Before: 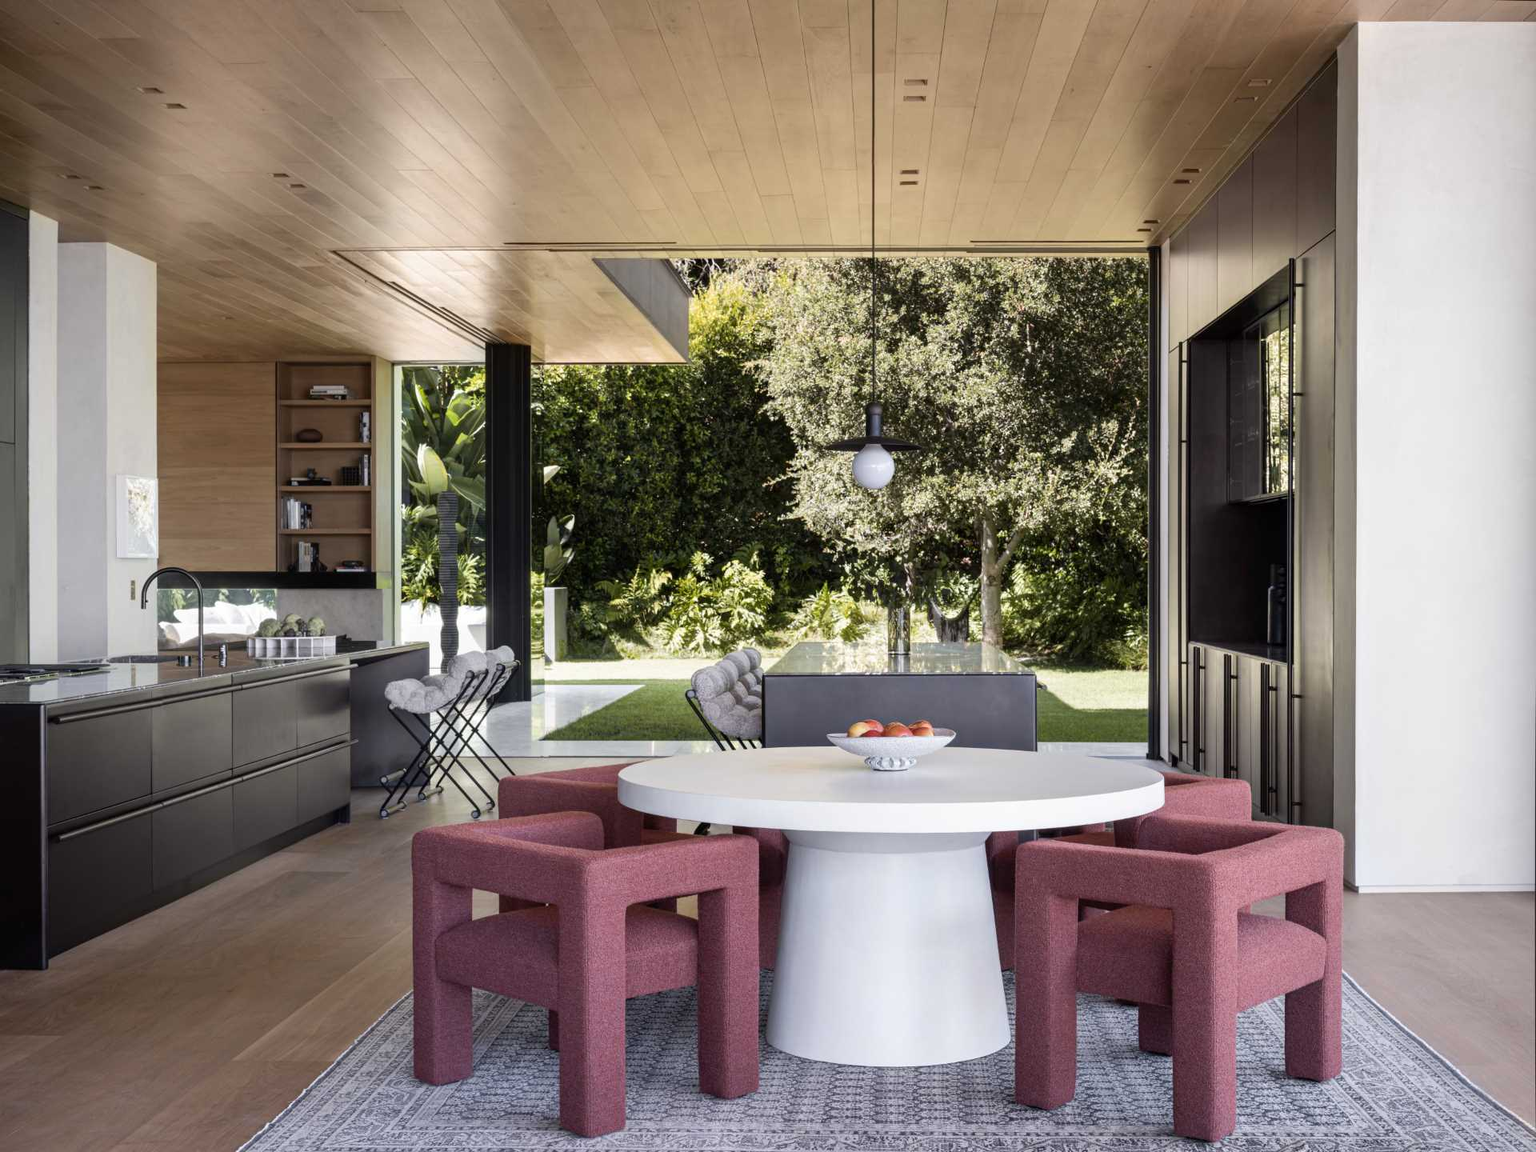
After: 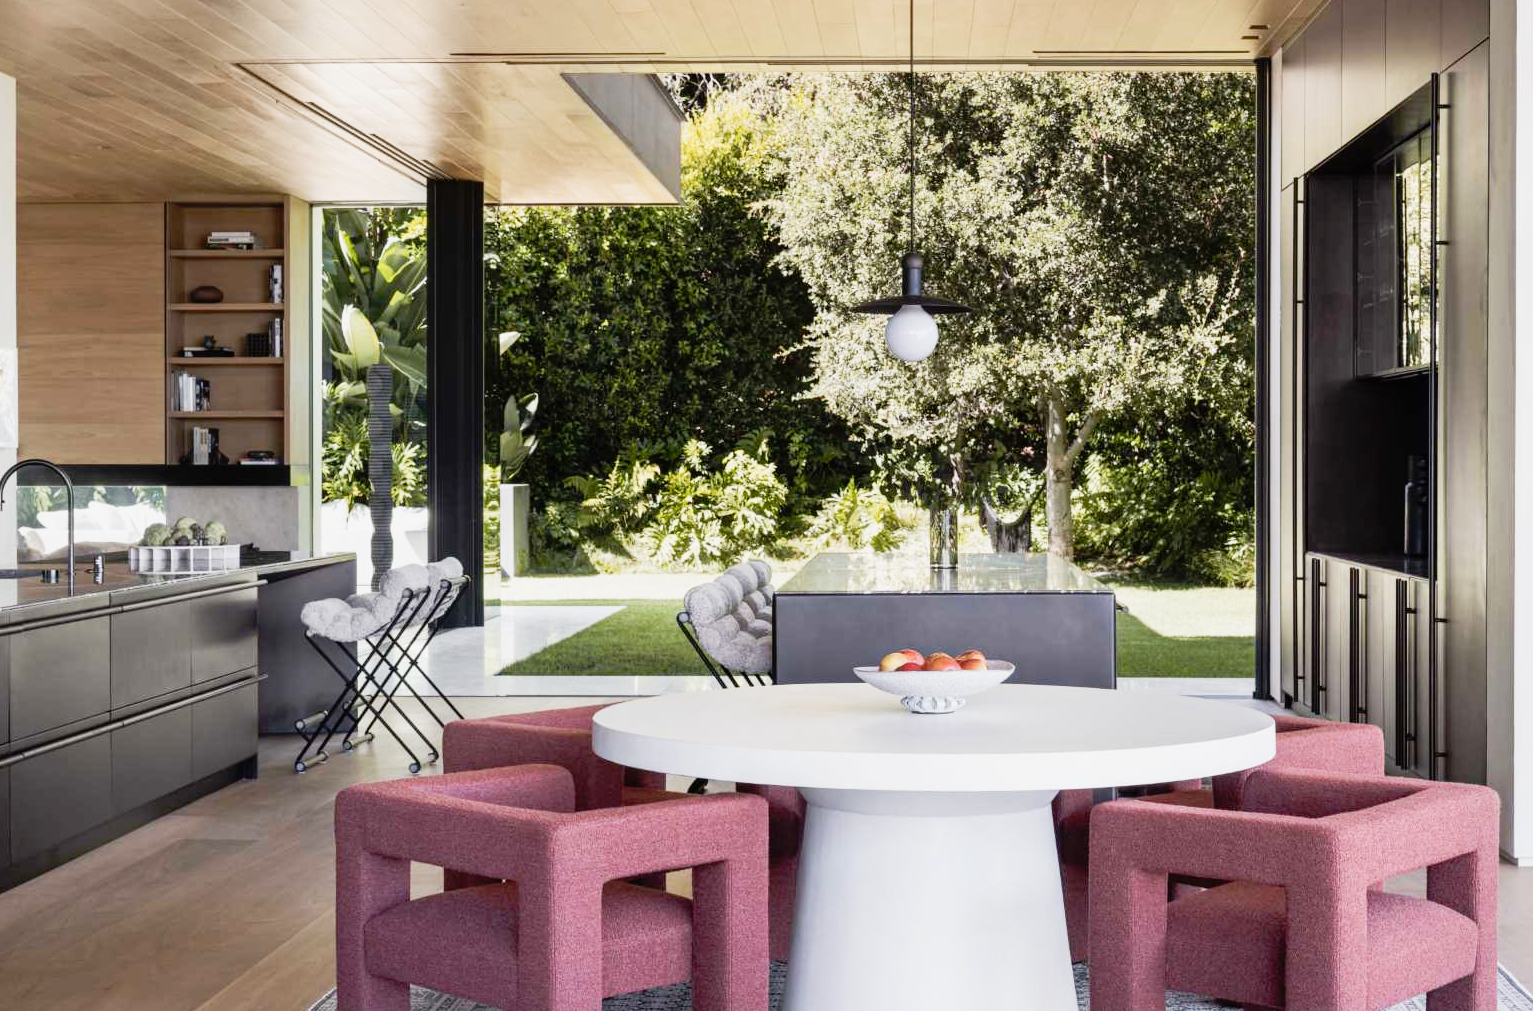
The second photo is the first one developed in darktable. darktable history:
crop: left 9.381%, top 17.415%, right 10.754%, bottom 12.331%
tone curve: curves: ch0 [(0, 0.005) (0.103, 0.097) (0.18, 0.22) (0.4, 0.485) (0.5, 0.612) (0.668, 0.787) (0.823, 0.894) (1, 0.971)]; ch1 [(0, 0) (0.172, 0.123) (0.324, 0.253) (0.396, 0.388) (0.478, 0.461) (0.499, 0.498) (0.522, 0.528) (0.618, 0.649) (0.753, 0.821) (1, 1)]; ch2 [(0, 0) (0.411, 0.424) (0.496, 0.501) (0.515, 0.514) (0.555, 0.585) (0.641, 0.69) (1, 1)], preserve colors none
